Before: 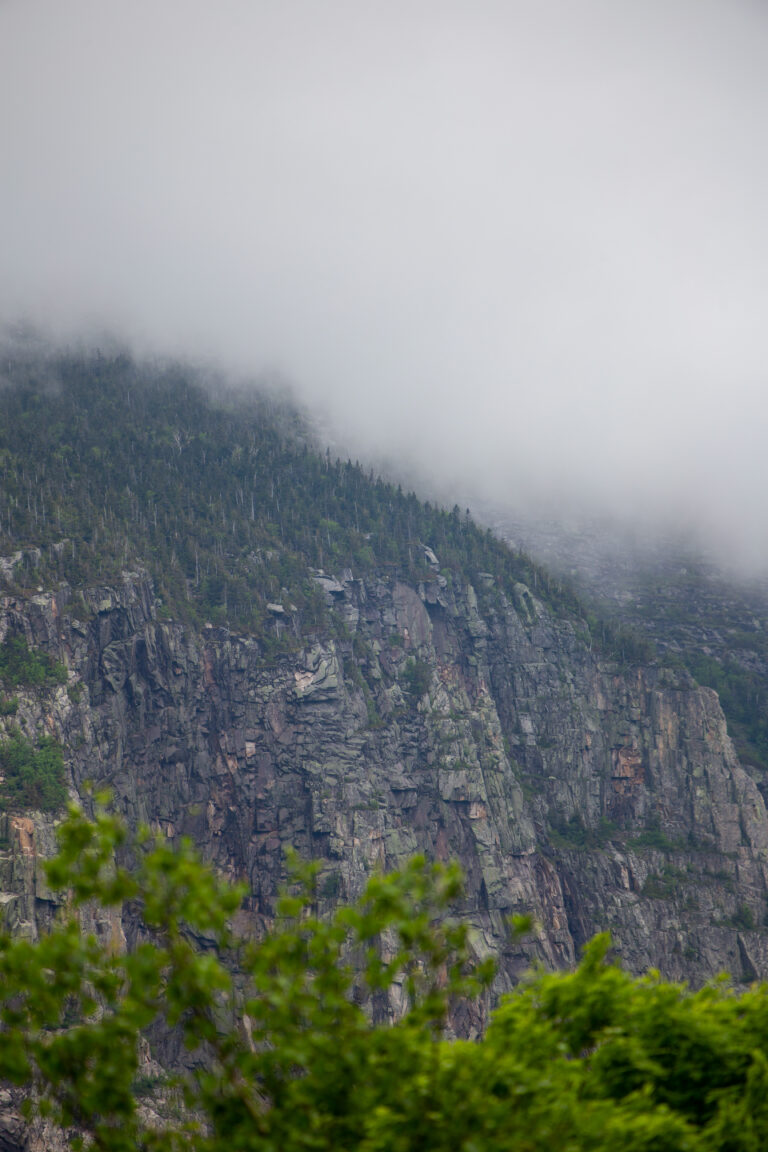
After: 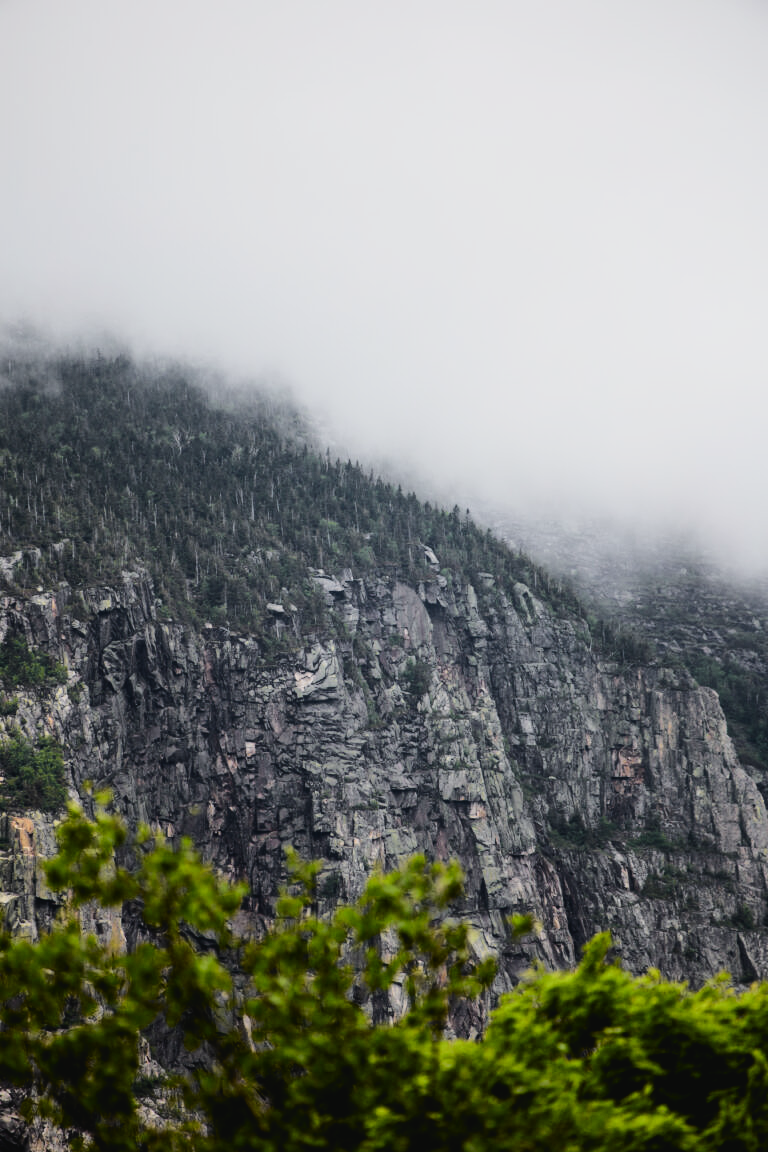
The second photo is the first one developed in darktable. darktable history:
tone curve: curves: ch0 [(0, 0.028) (0.037, 0.05) (0.123, 0.114) (0.19, 0.176) (0.269, 0.27) (0.48, 0.57) (0.595, 0.695) (0.718, 0.823) (0.855, 0.913) (1, 0.982)]; ch1 [(0, 0) (0.243, 0.245) (0.422, 0.415) (0.493, 0.495) (0.508, 0.506) (0.536, 0.538) (0.569, 0.58) (0.611, 0.644) (0.769, 0.807) (1, 1)]; ch2 [(0, 0) (0.249, 0.216) (0.349, 0.321) (0.424, 0.442) (0.476, 0.483) (0.498, 0.499) (0.517, 0.519) (0.532, 0.547) (0.569, 0.608) (0.614, 0.661) (0.706, 0.75) (0.808, 0.809) (0.991, 0.968)], color space Lab, independent channels, preserve colors none
filmic rgb: black relative exposure -5 EV, white relative exposure 3.5 EV, hardness 3.19, contrast 1.3, highlights saturation mix -50%
